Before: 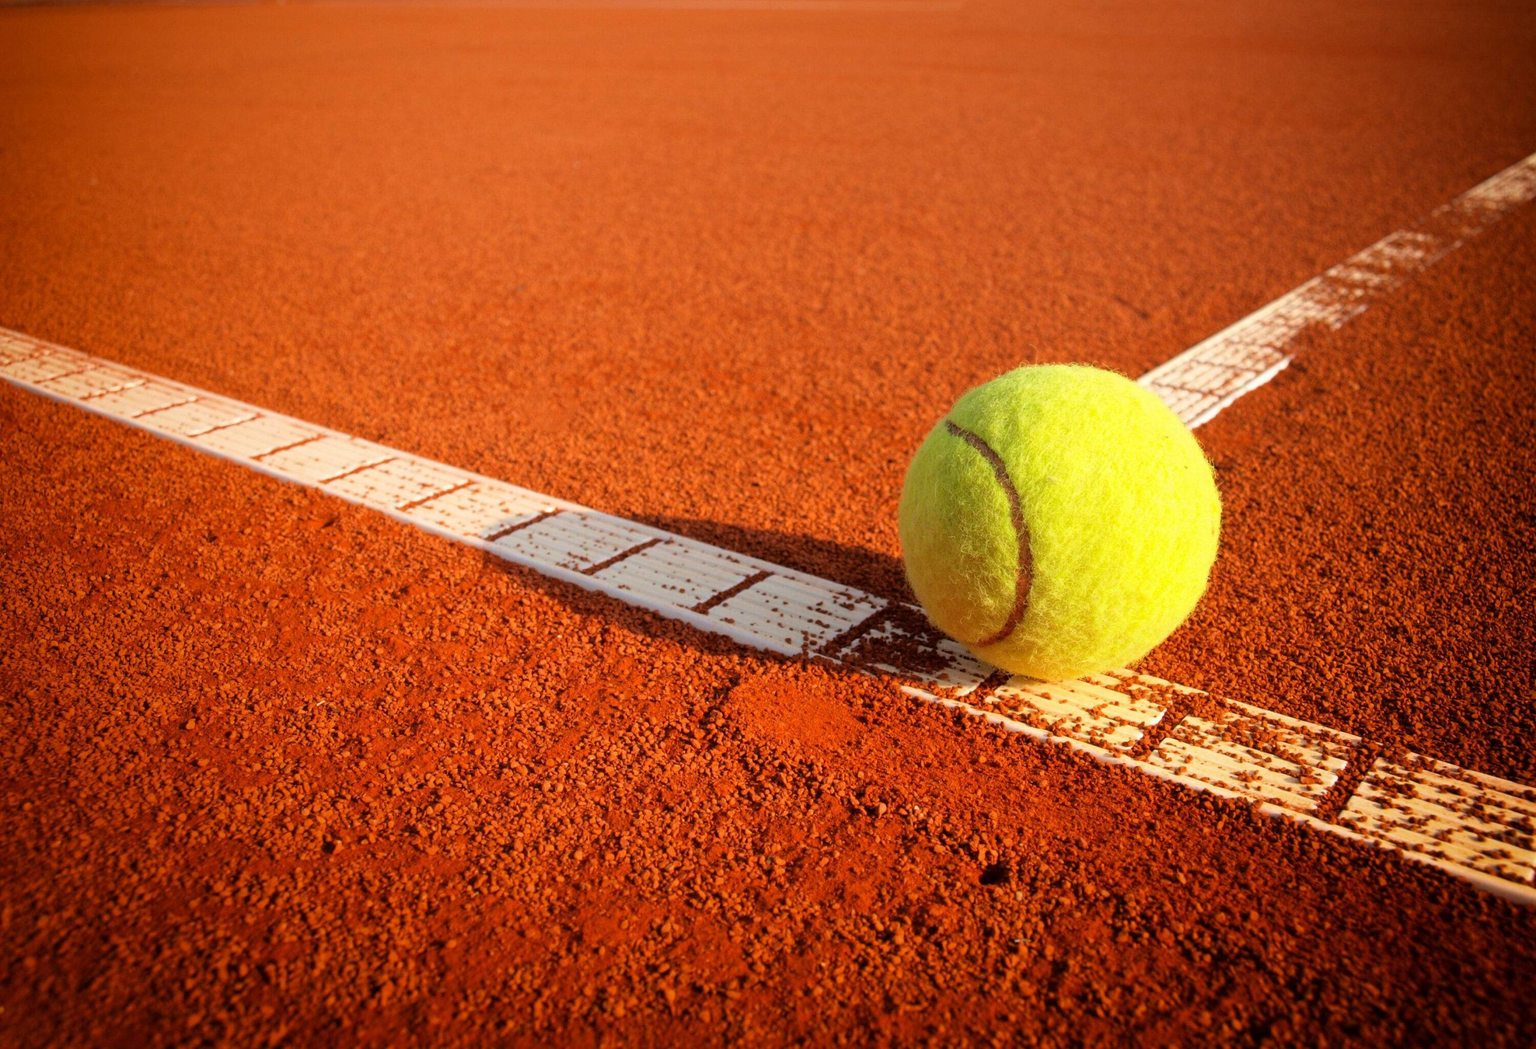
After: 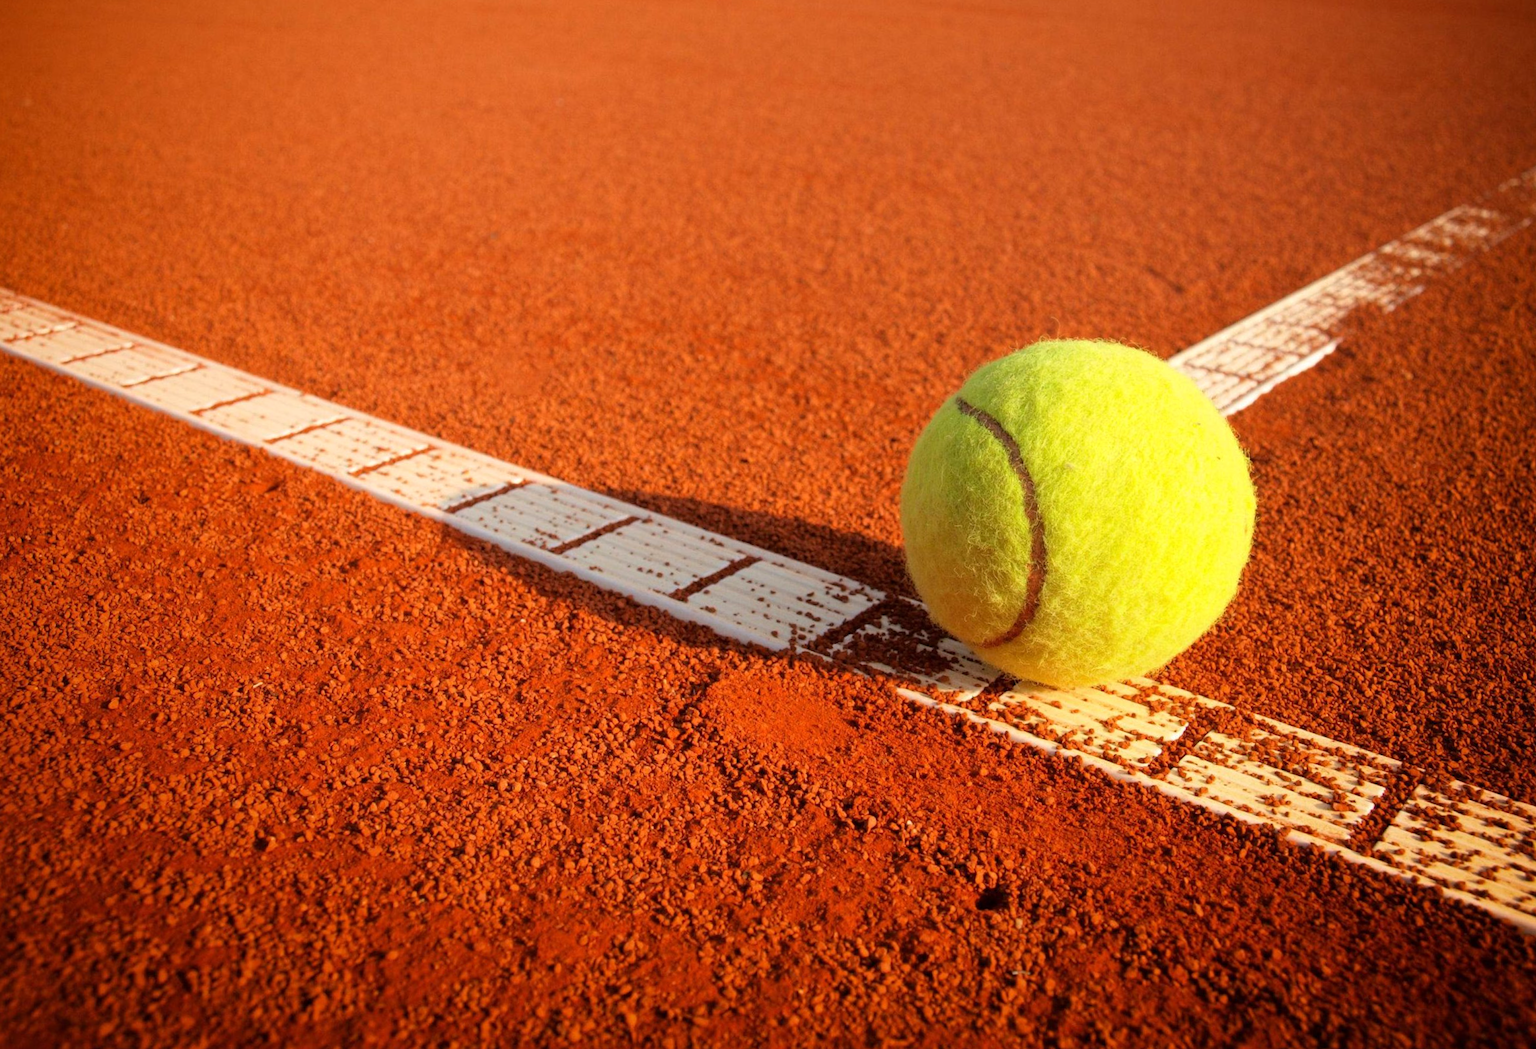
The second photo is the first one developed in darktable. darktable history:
crop and rotate: angle -1.96°, left 3.097%, top 4.154%, right 1.586%, bottom 0.529%
white balance: red 1.009, blue 0.985
